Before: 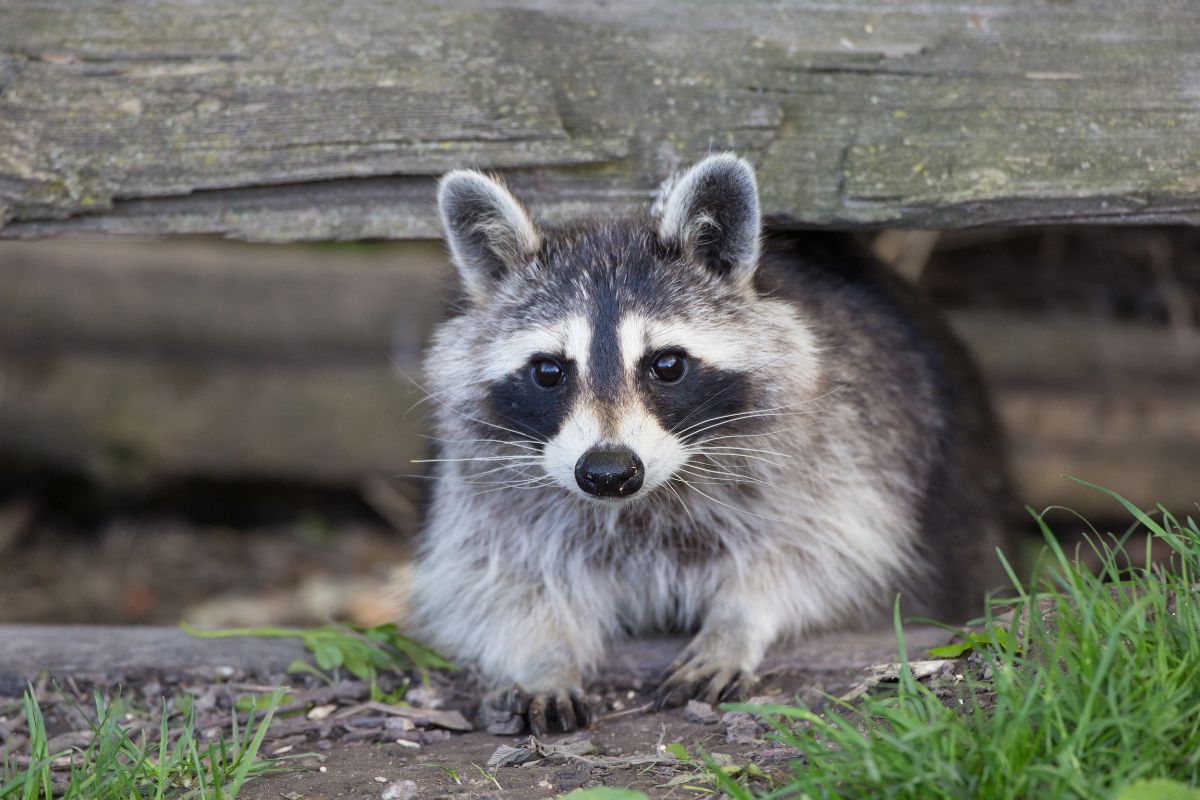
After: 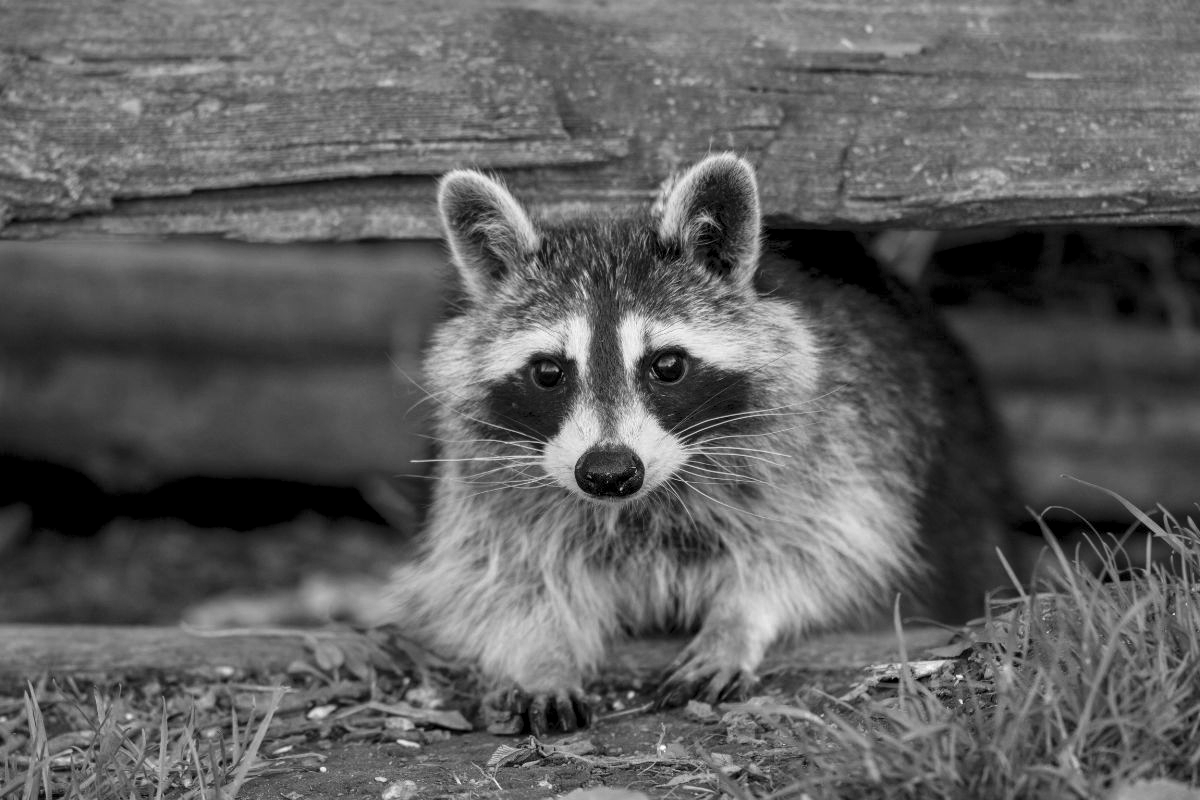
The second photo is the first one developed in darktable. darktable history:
contrast brightness saturation: brightness -0.09
local contrast: on, module defaults
tone equalizer: -8 EV -1.88 EV, -7 EV -1.13 EV, -6 EV -1.59 EV
color zones: curves: ch1 [(0, -0.394) (0.143, -0.394) (0.286, -0.394) (0.429, -0.392) (0.571, -0.391) (0.714, -0.391) (0.857, -0.391) (1, -0.394)]
